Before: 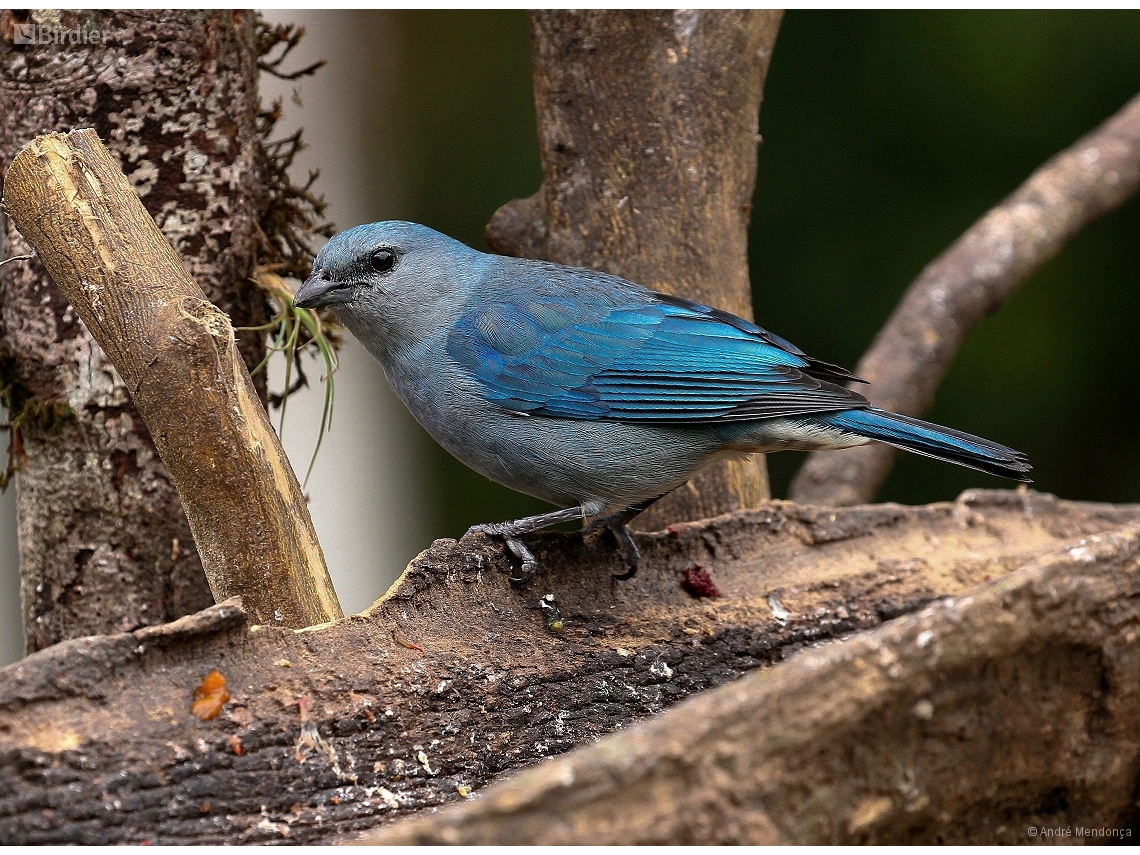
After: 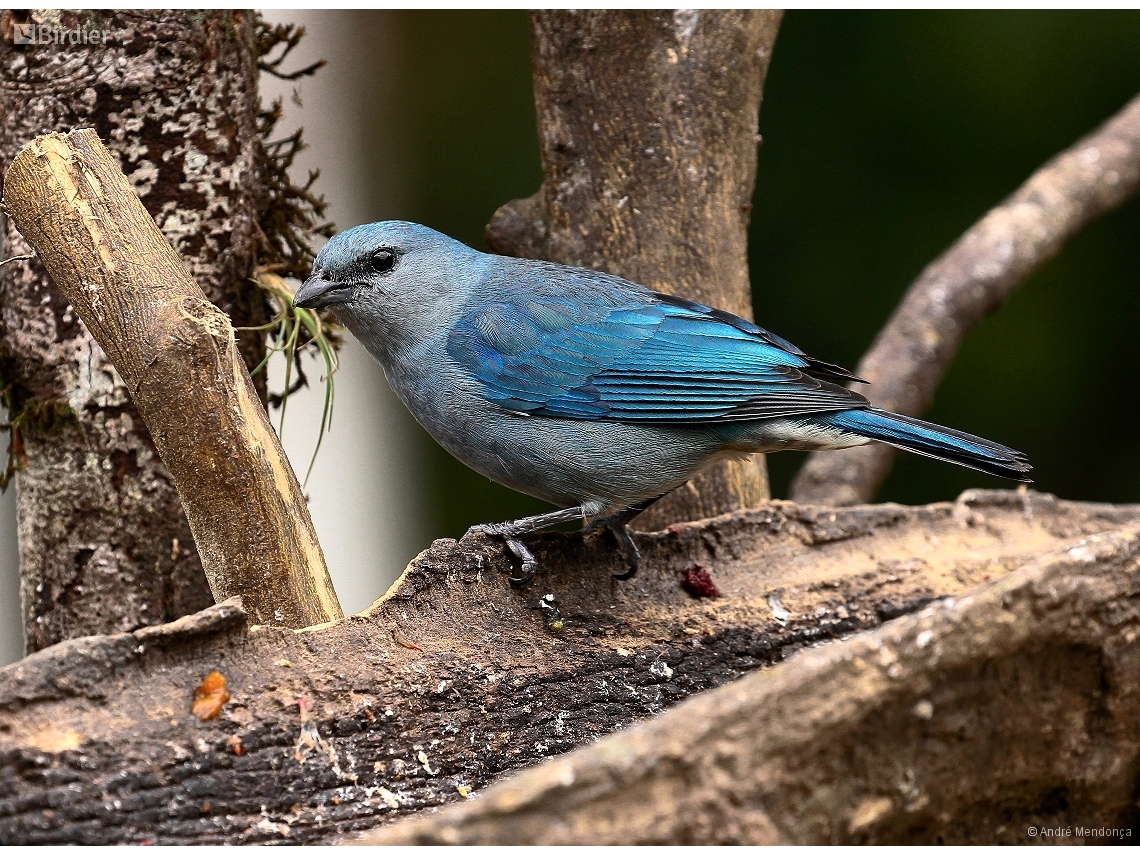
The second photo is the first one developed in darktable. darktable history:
contrast brightness saturation: contrast 0.238, brightness 0.087
